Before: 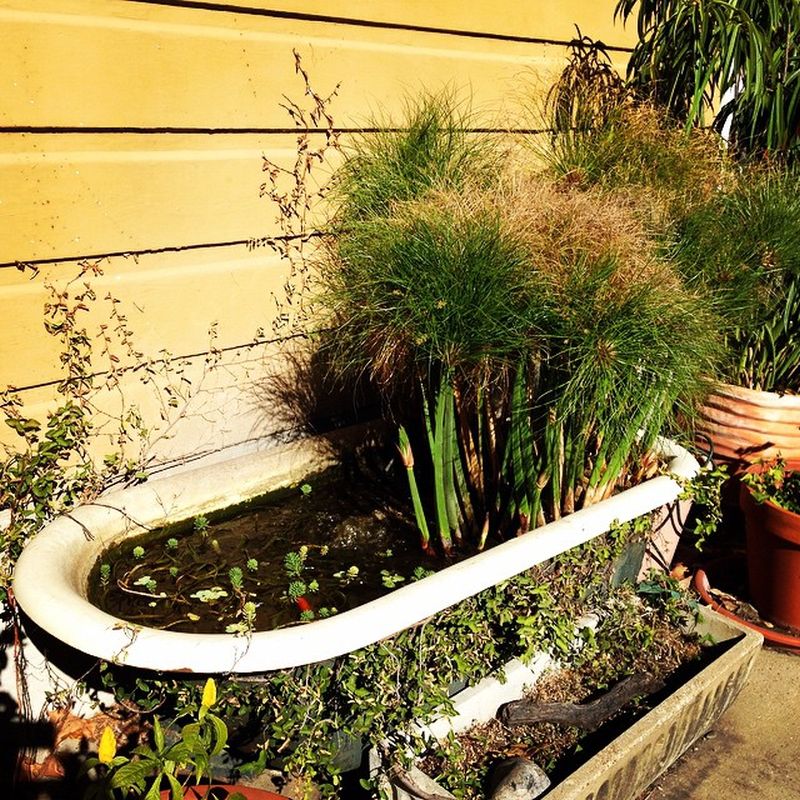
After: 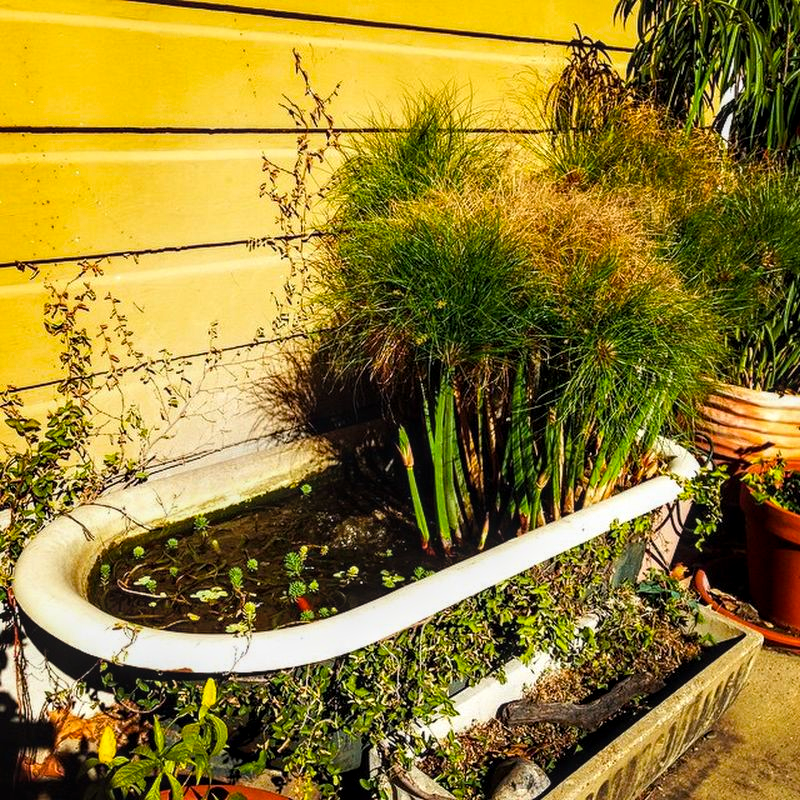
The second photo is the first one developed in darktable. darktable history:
local contrast: detail 130%
color balance rgb: perceptual saturation grading › global saturation 25%, global vibrance 20%
